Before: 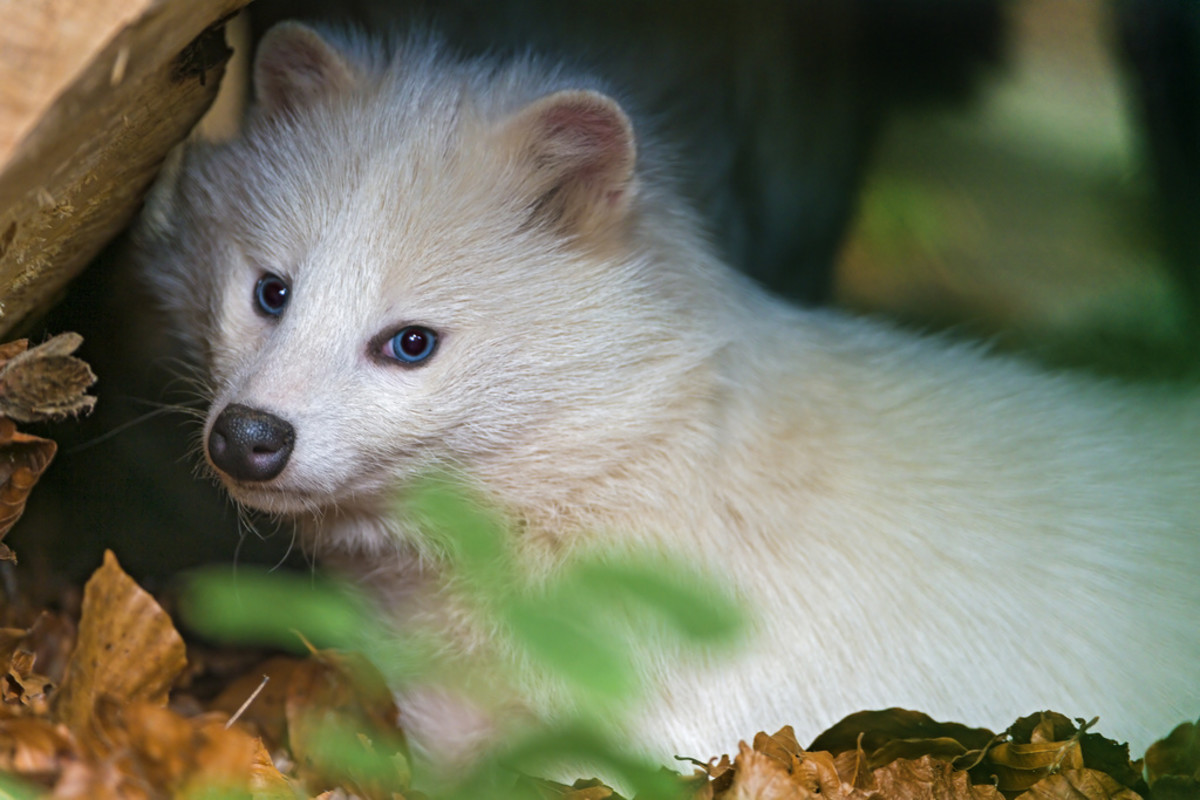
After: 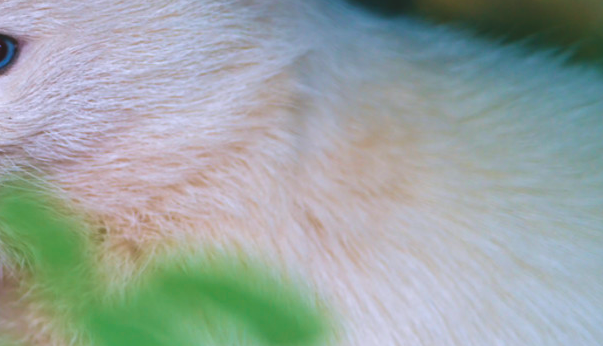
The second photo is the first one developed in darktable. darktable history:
velvia: on, module defaults
crop: left 35.03%, top 36.625%, right 14.663%, bottom 20.057%
exposure: black level correction -0.014, exposure -0.193 EV, compensate highlight preservation false
white balance: red 1.004, blue 1.096
